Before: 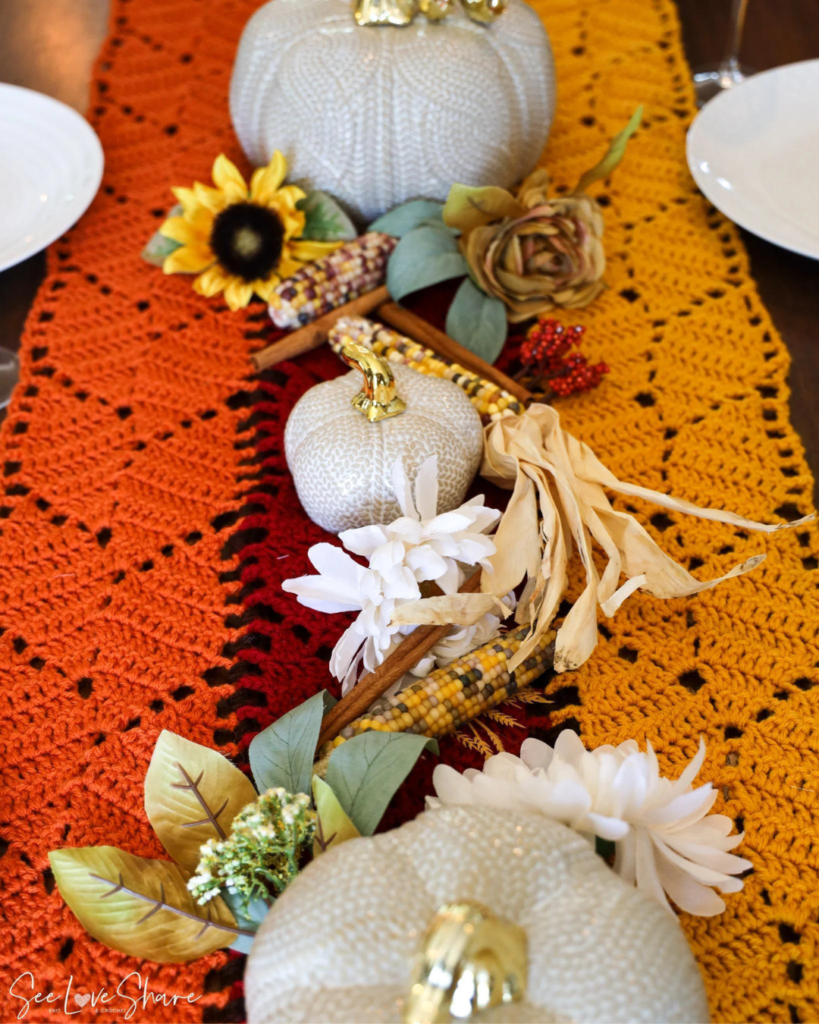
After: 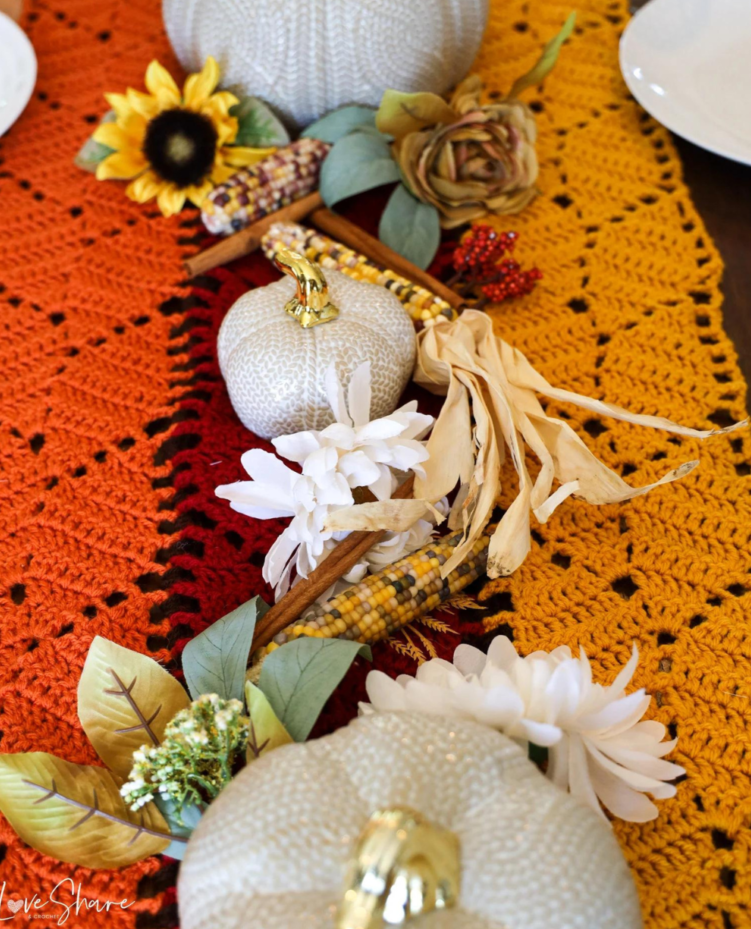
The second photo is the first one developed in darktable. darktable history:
crop and rotate: left 8.262%, top 9.226%
